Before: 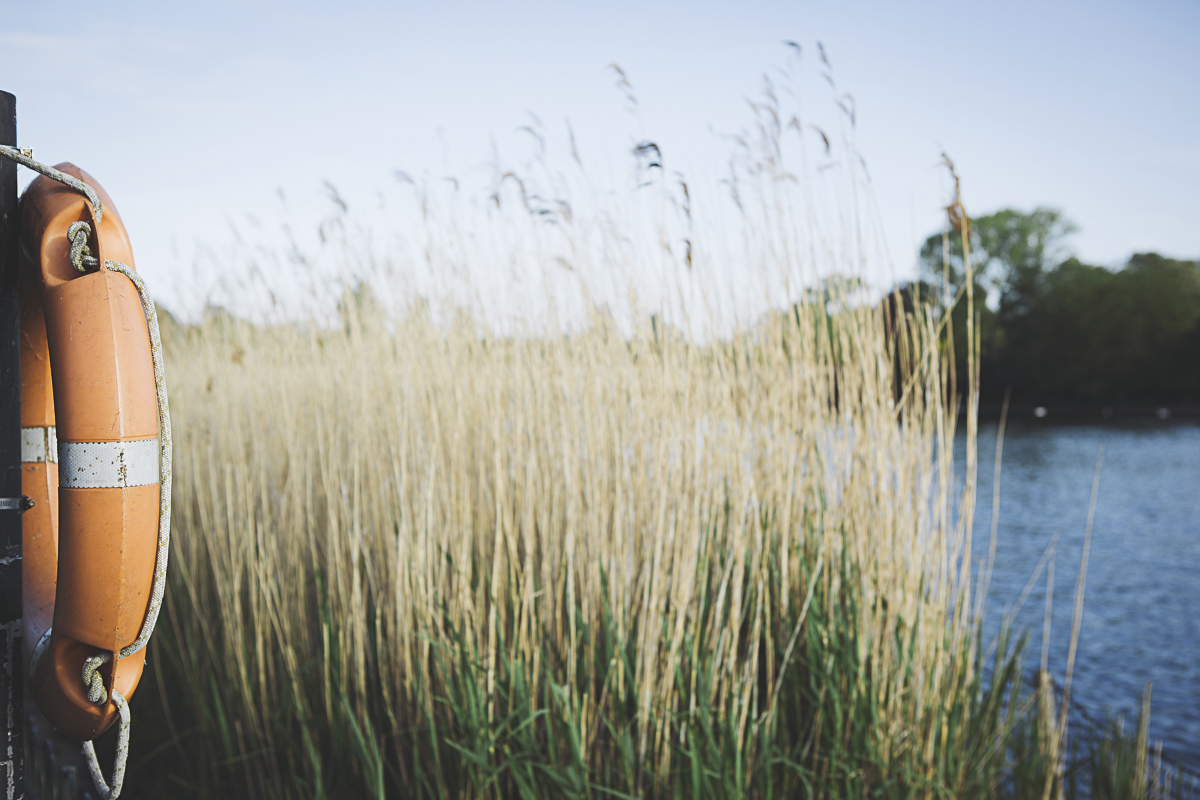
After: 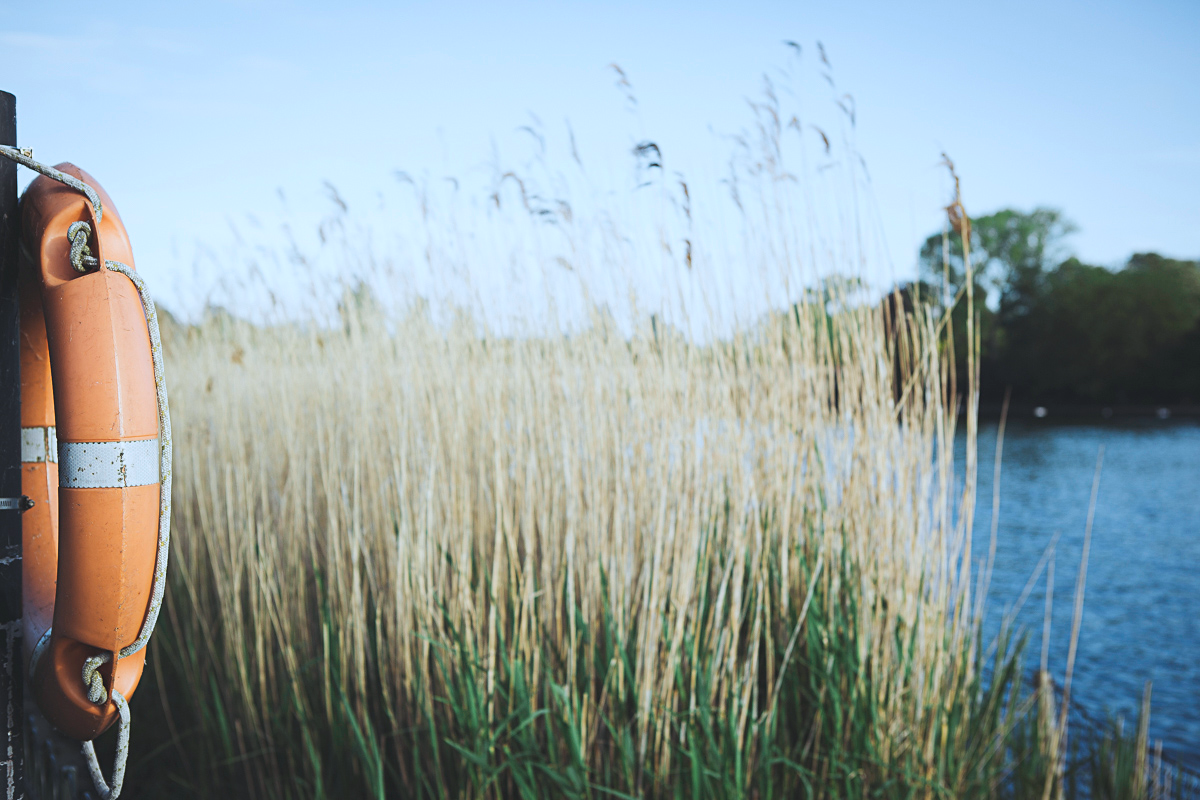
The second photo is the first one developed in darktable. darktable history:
color correction: highlights a* -4.04, highlights b* -10.96
